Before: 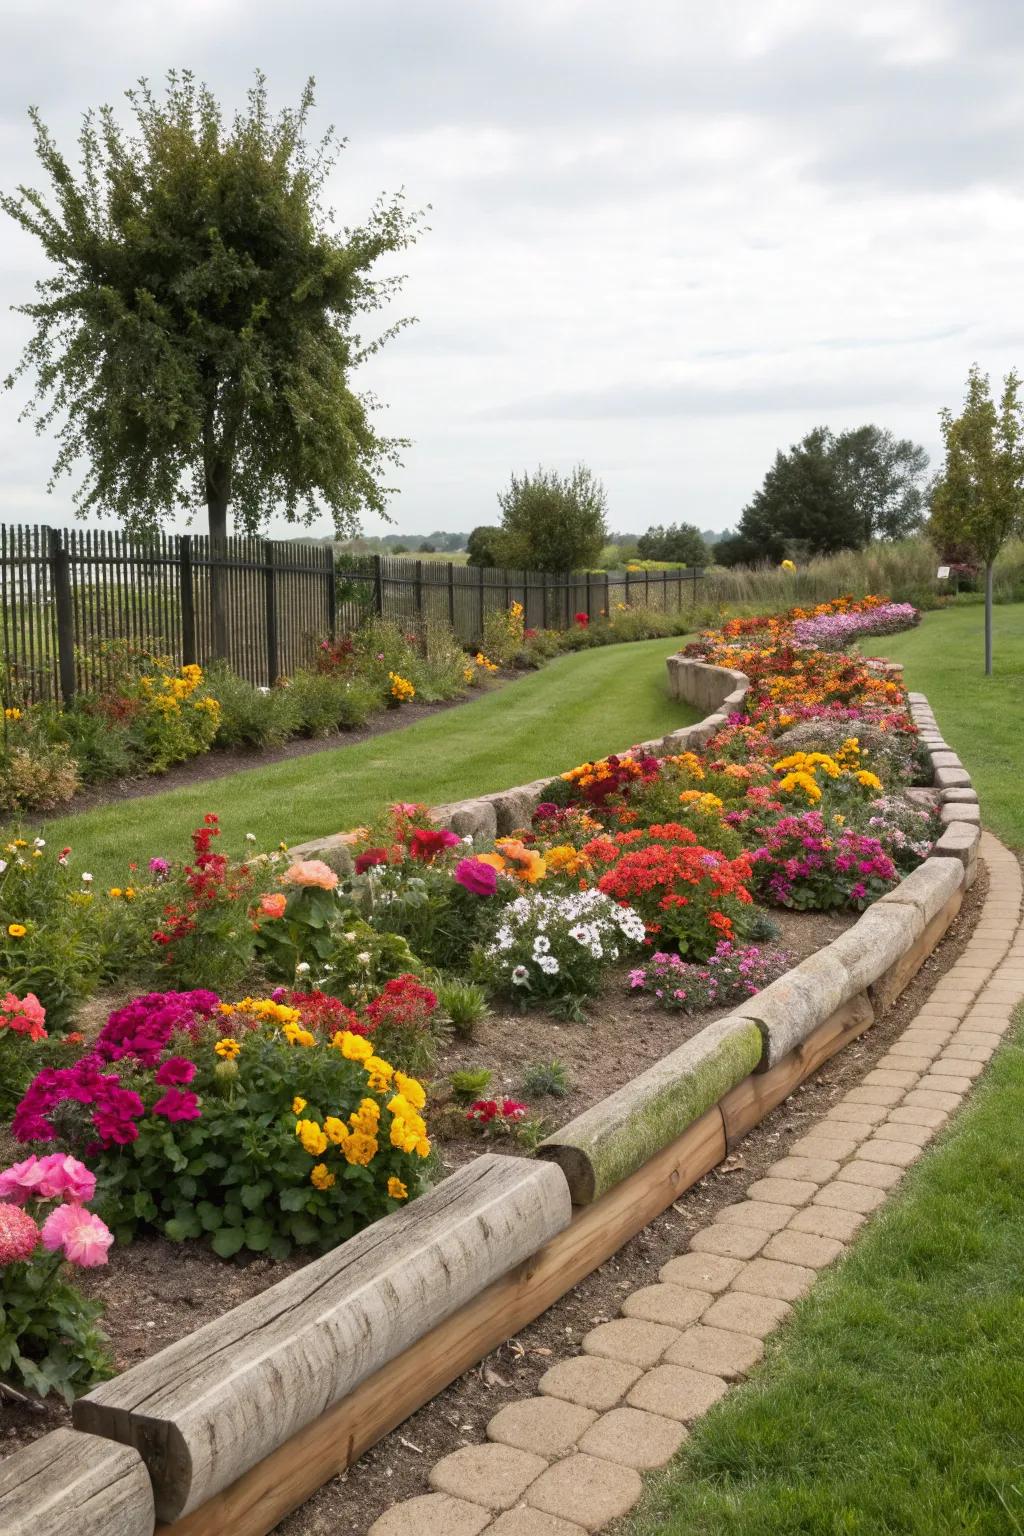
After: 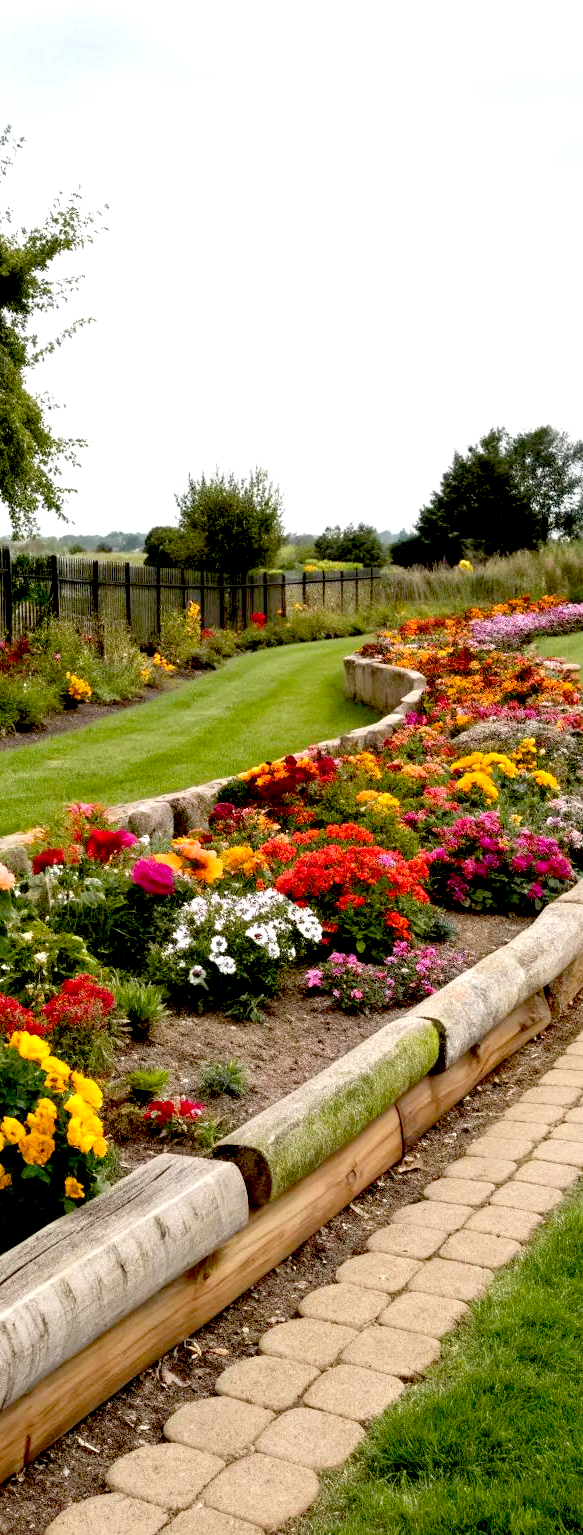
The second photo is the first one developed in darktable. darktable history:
crop: left 31.552%, top 0.005%, right 11.445%
exposure: black level correction 0.042, exposure 0.499 EV, compensate highlight preservation false
